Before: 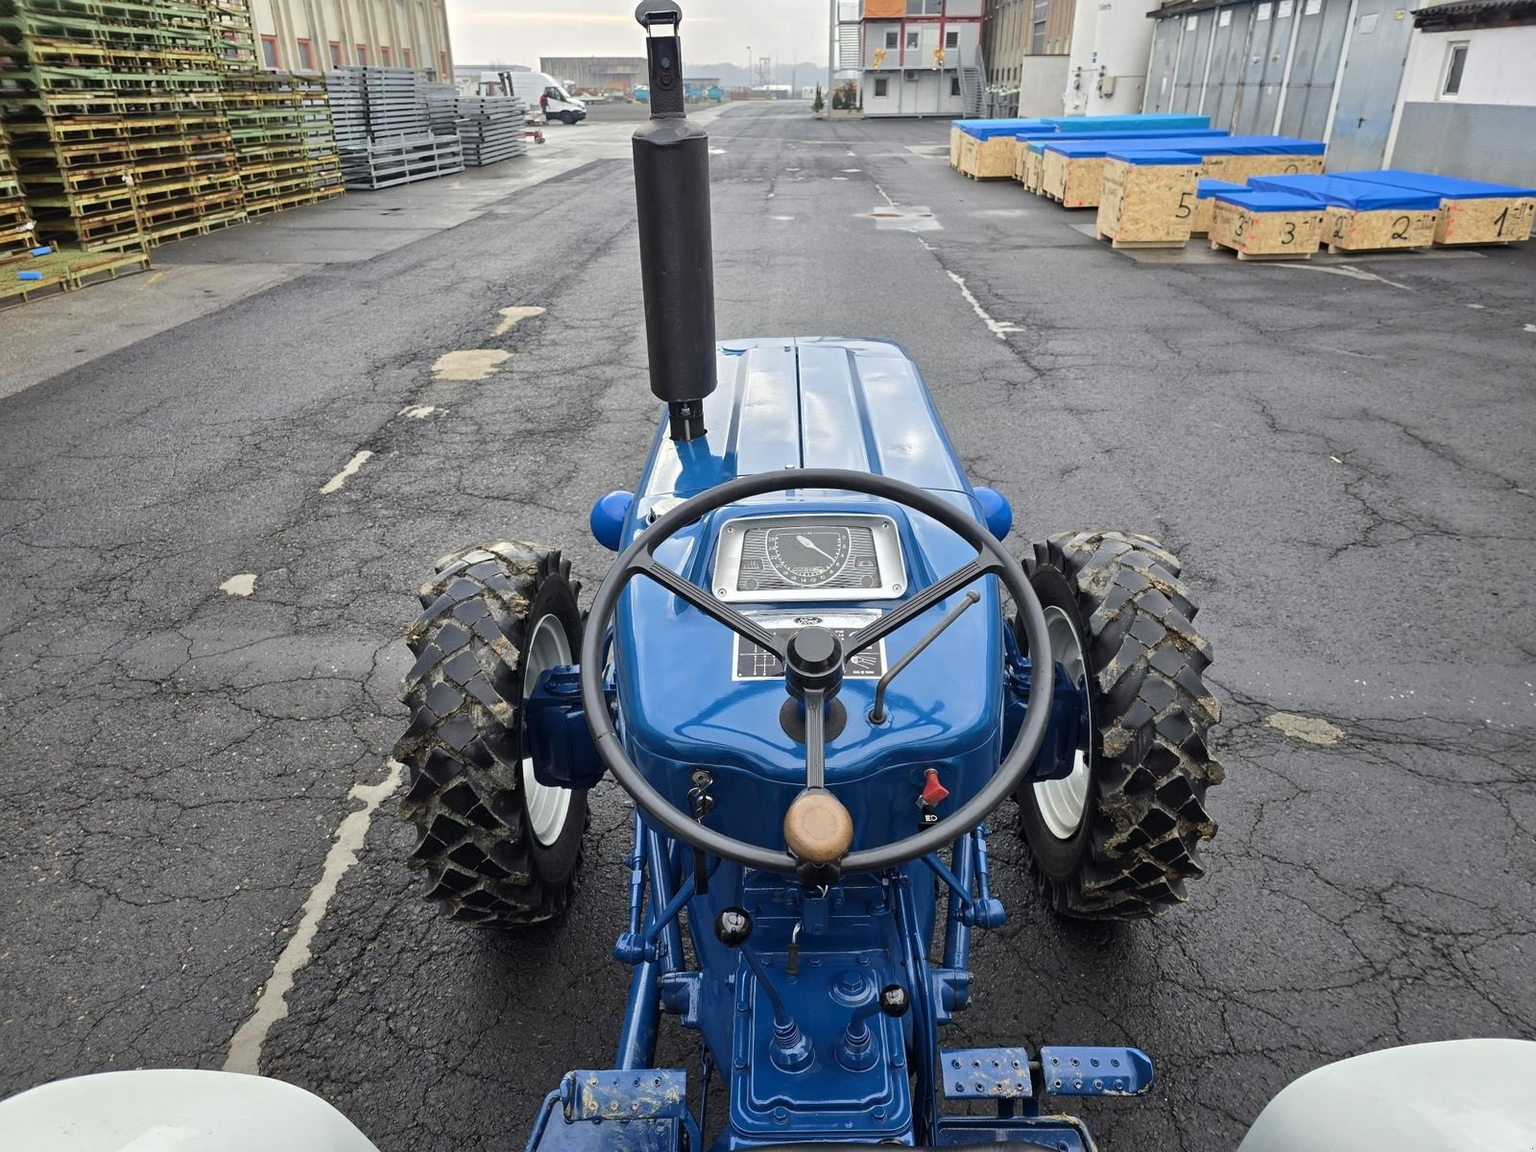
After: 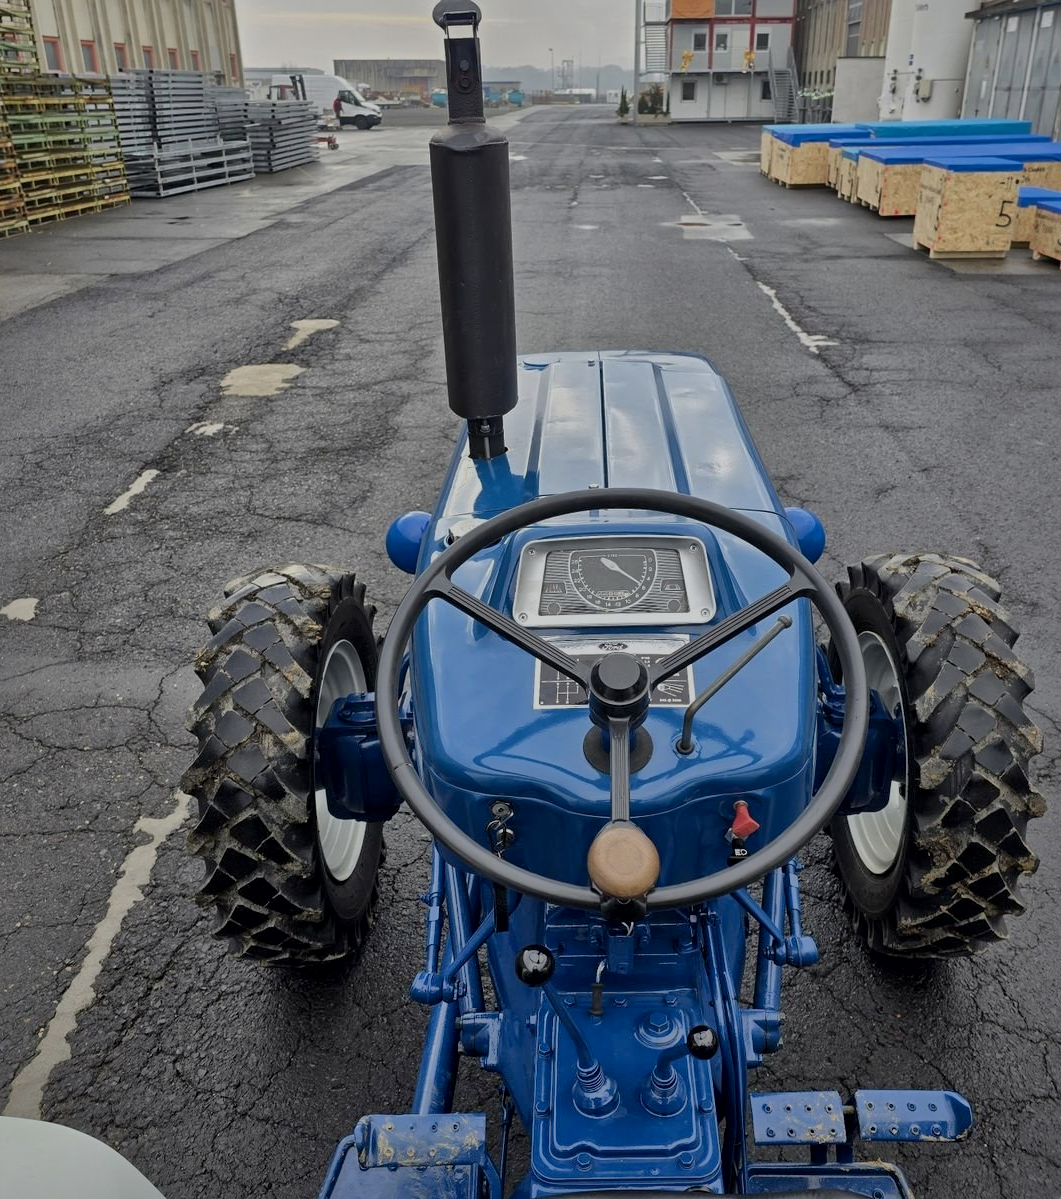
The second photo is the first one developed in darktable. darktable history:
local contrast: mode bilateral grid, contrast 20, coarseness 51, detail 132%, midtone range 0.2
exposure: black level correction 0, exposure -0.766 EV, compensate exposure bias true, compensate highlight preservation false
crop and rotate: left 14.327%, right 19.33%
shadows and highlights: on, module defaults
